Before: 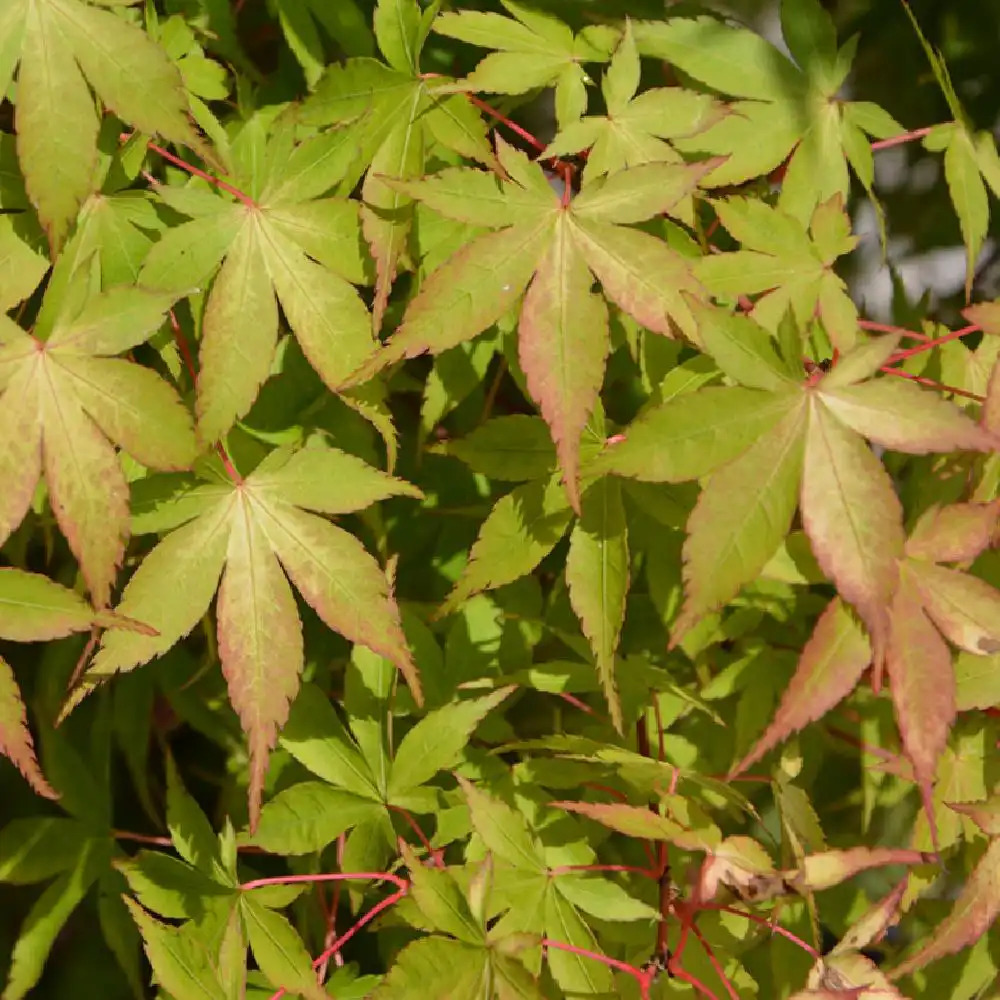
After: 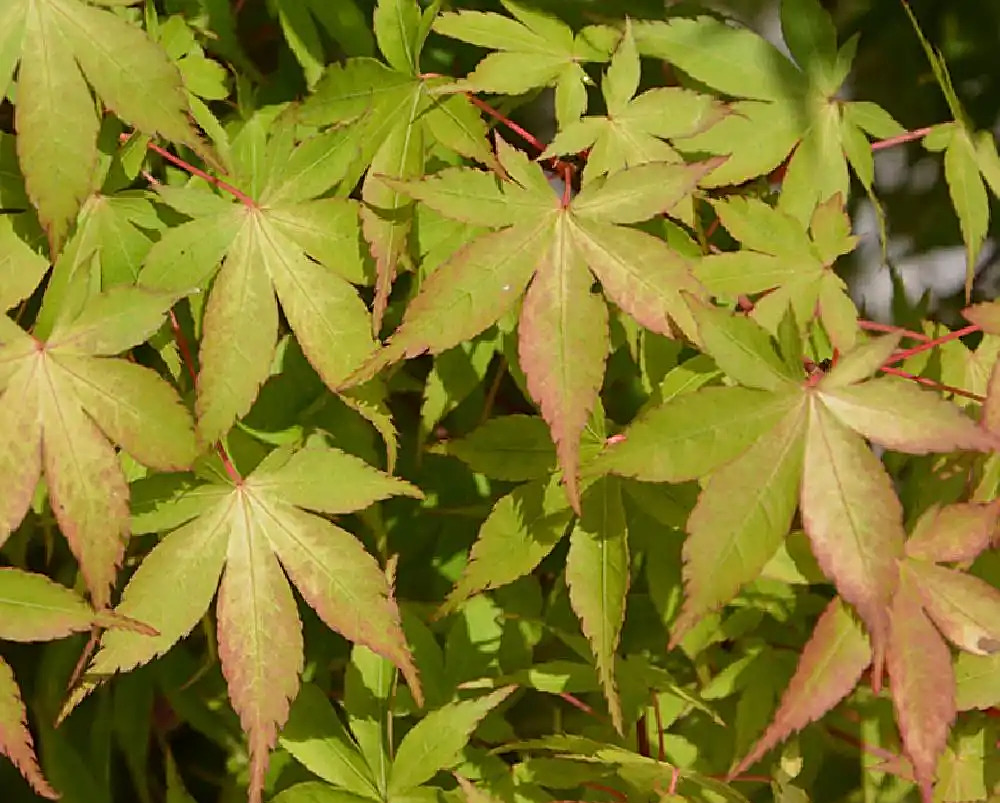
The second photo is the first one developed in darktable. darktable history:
crop: bottom 19.666%
sharpen: on, module defaults
